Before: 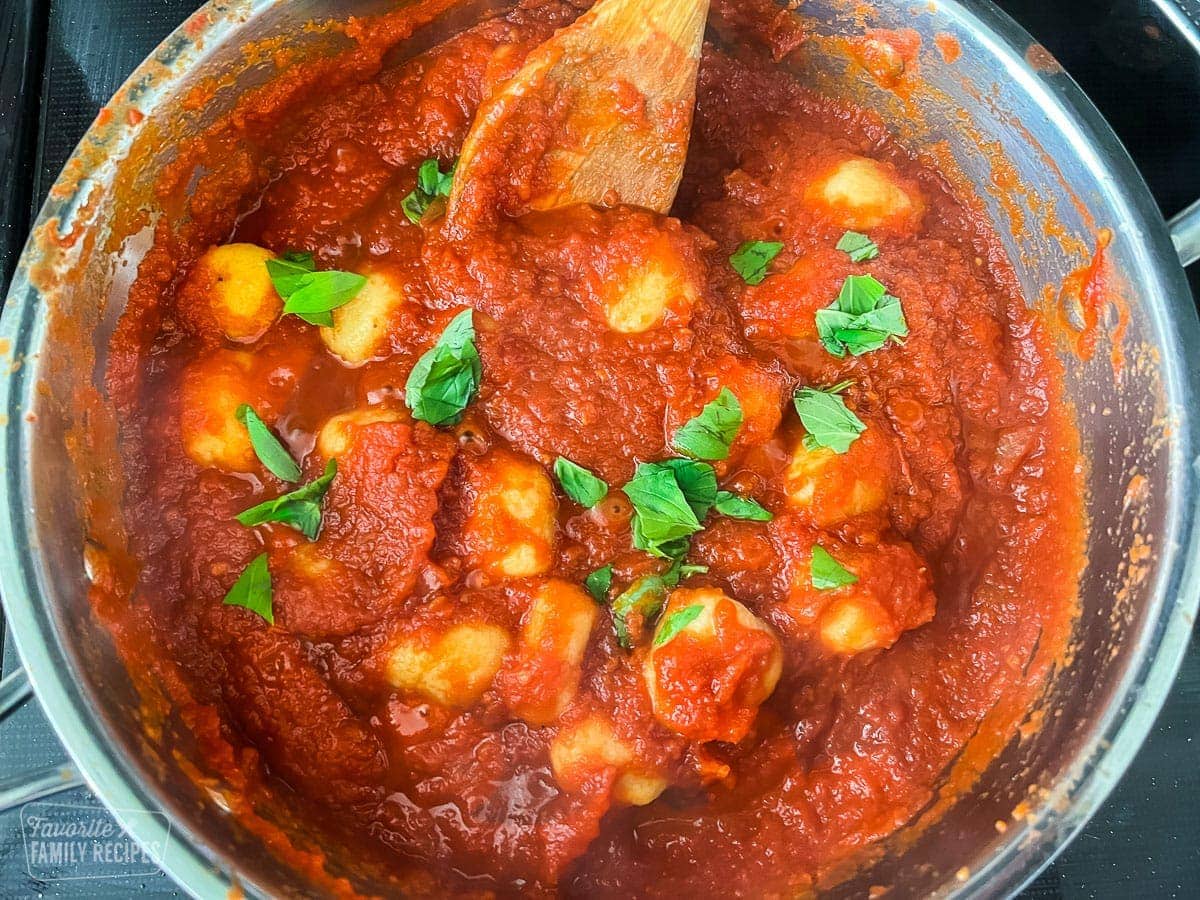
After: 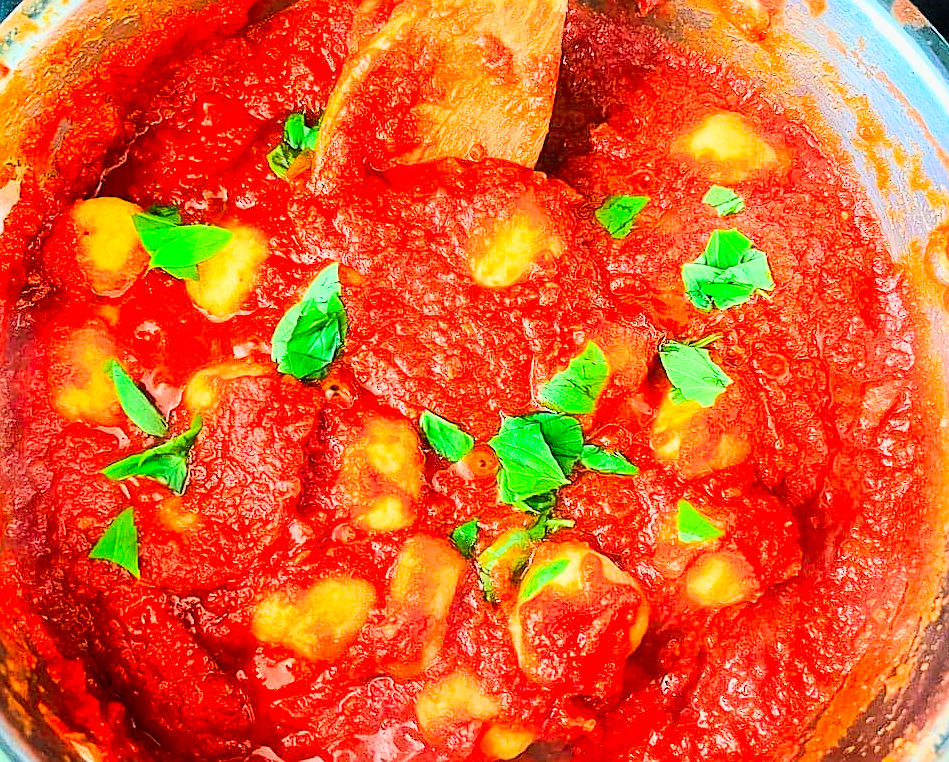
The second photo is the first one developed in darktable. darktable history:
crop: left 11.241%, top 5.15%, right 9.594%, bottom 10.182%
exposure: exposure 0.605 EV, compensate highlight preservation false
filmic rgb: black relative exposure -7.45 EV, white relative exposure 4.83 EV, threshold 2.96 EV, hardness 3.39, enable highlight reconstruction true
tone equalizer: -8 EV -0.381 EV, -7 EV -0.424 EV, -6 EV -0.347 EV, -5 EV -0.255 EV, -3 EV 0.255 EV, -2 EV 0.308 EV, -1 EV 0.391 EV, +0 EV 0.41 EV, edges refinement/feathering 500, mask exposure compensation -1.57 EV, preserve details no
contrast brightness saturation: contrast 0.2, brightness 0.195, saturation 0.797
sharpen: on, module defaults
